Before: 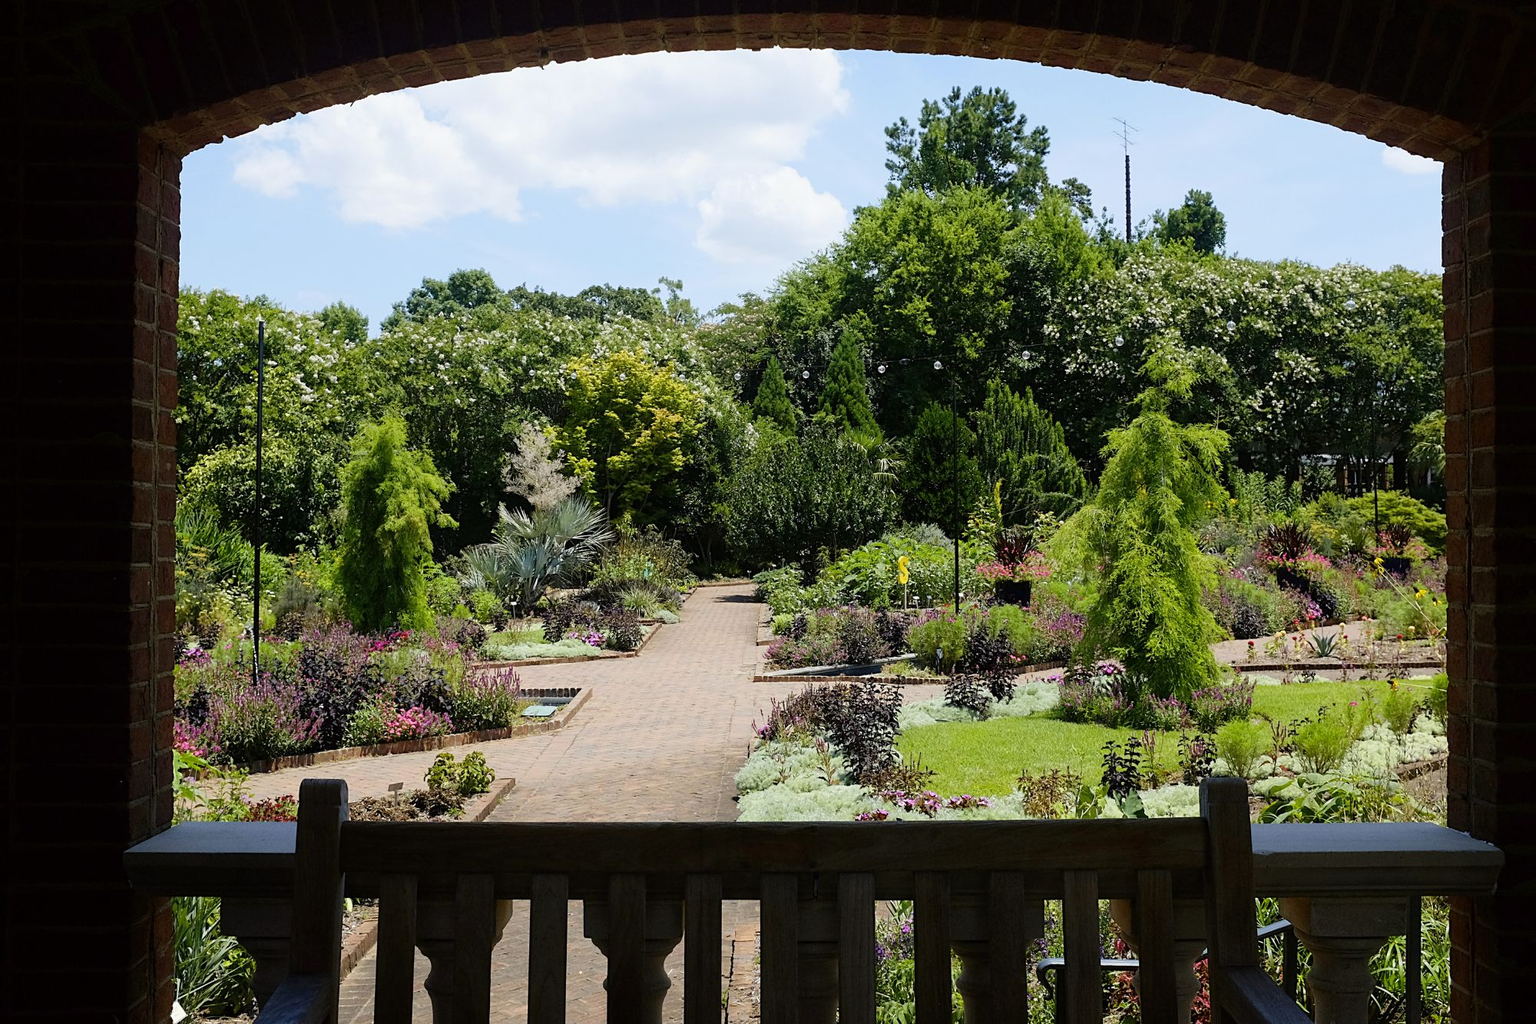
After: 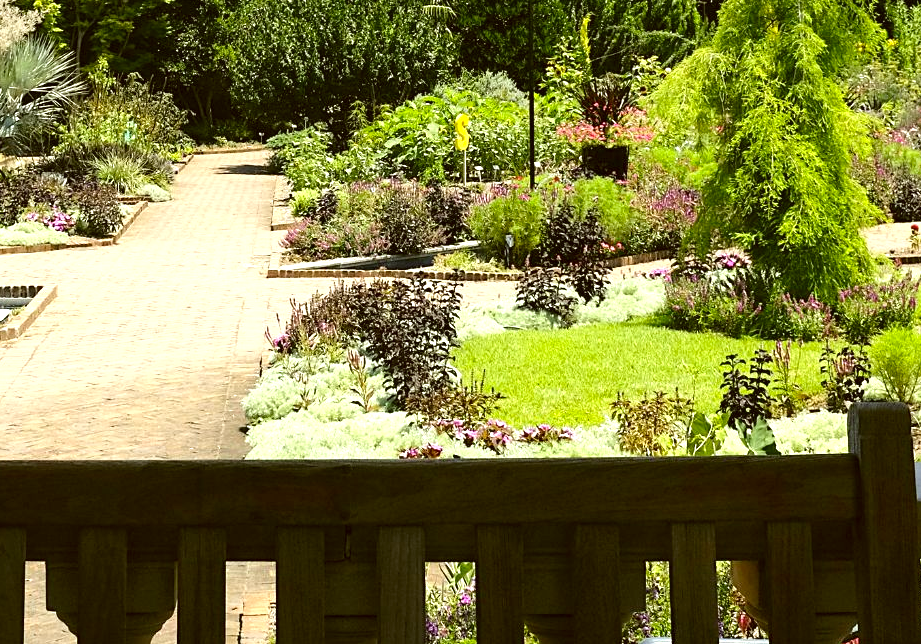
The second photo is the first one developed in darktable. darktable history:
crop: left 35.733%, top 45.808%, right 18.215%, bottom 5.849%
color correction: highlights a* -1.6, highlights b* 10.13, shadows a* 0.322, shadows b* 18.84
exposure: black level correction 0, exposure 0.954 EV, compensate highlight preservation false
